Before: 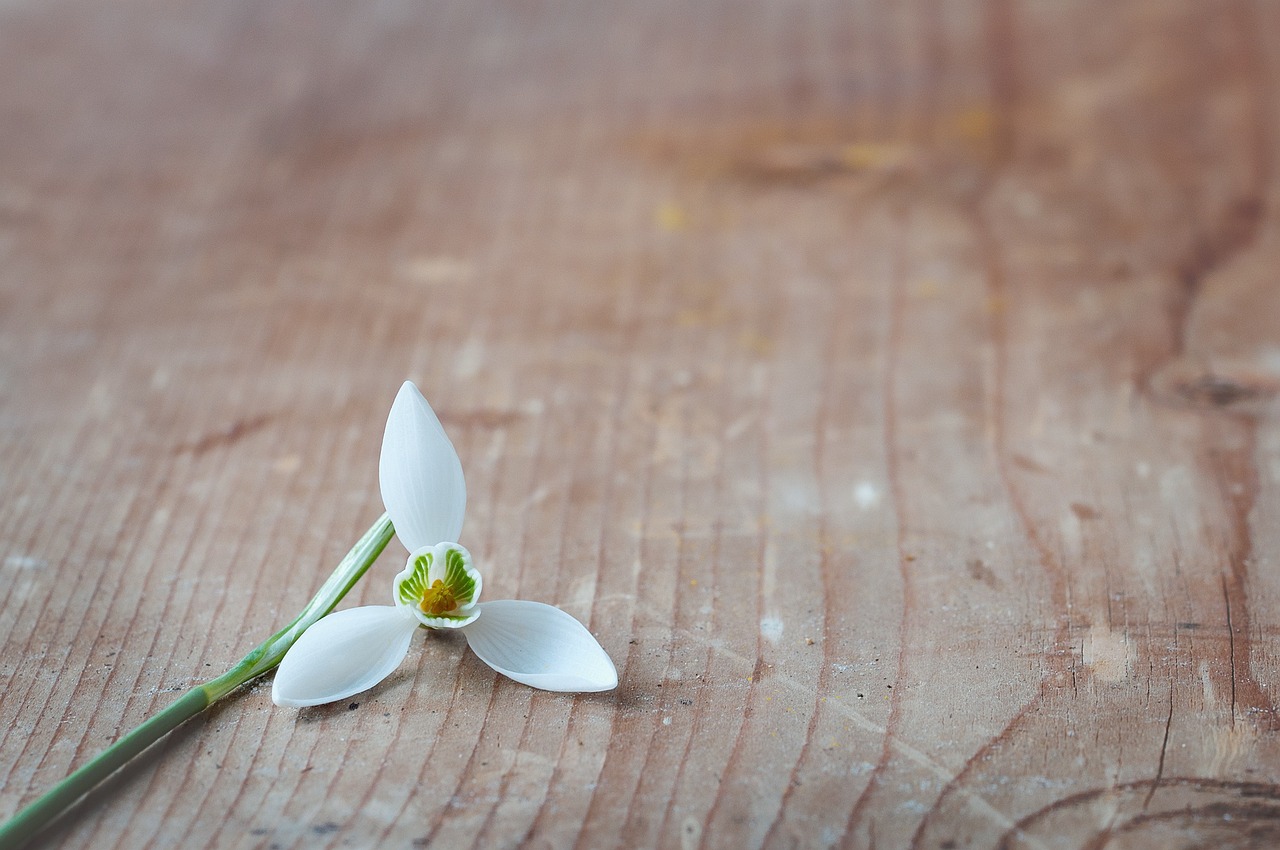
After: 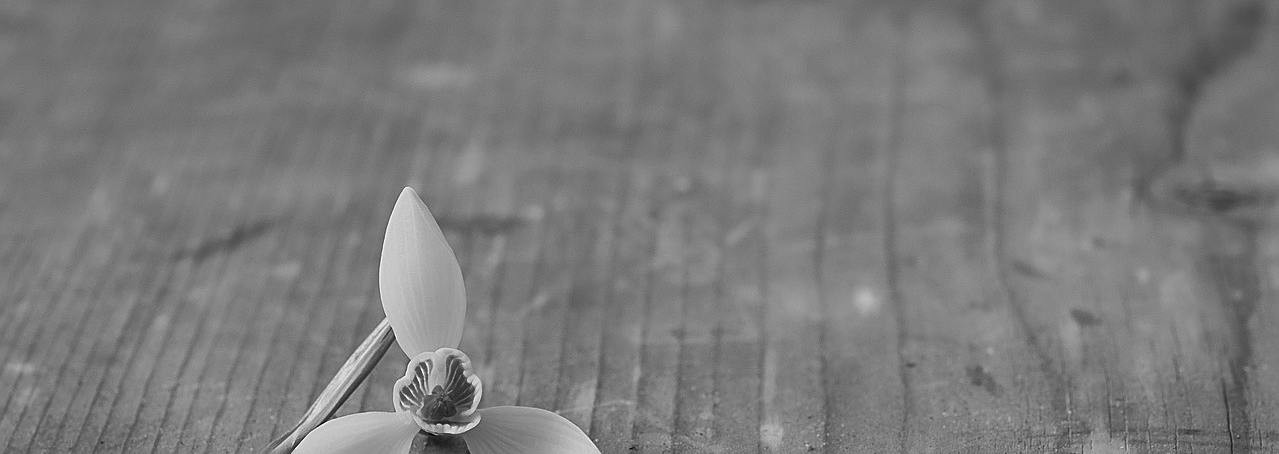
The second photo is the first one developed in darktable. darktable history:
sharpen: on, module defaults
crop and rotate: top 23.043%, bottom 23.437%
monochrome: a 1.94, b -0.638
shadows and highlights: shadows 80.73, white point adjustment -9.07, highlights -61.46, soften with gaussian
